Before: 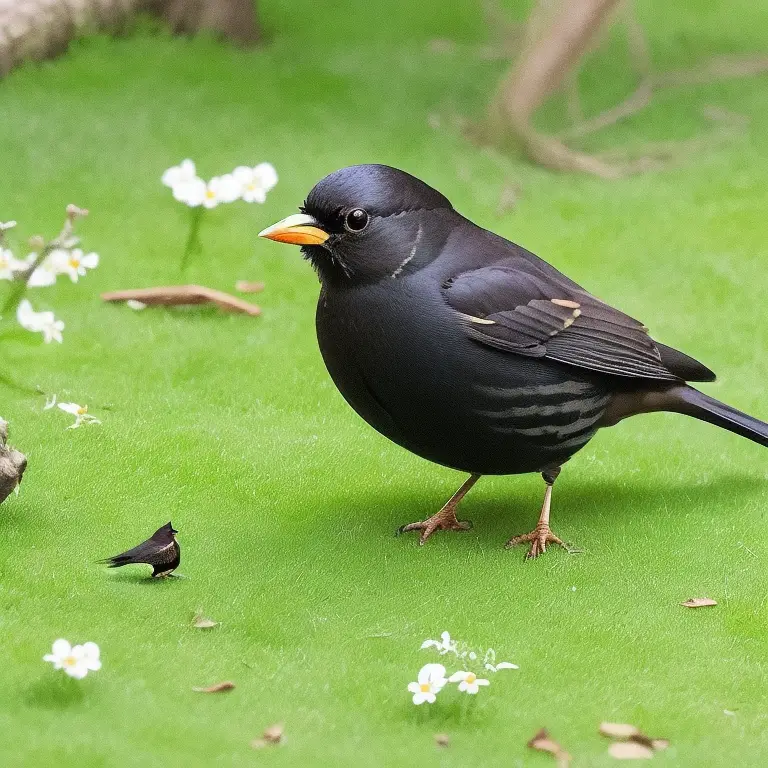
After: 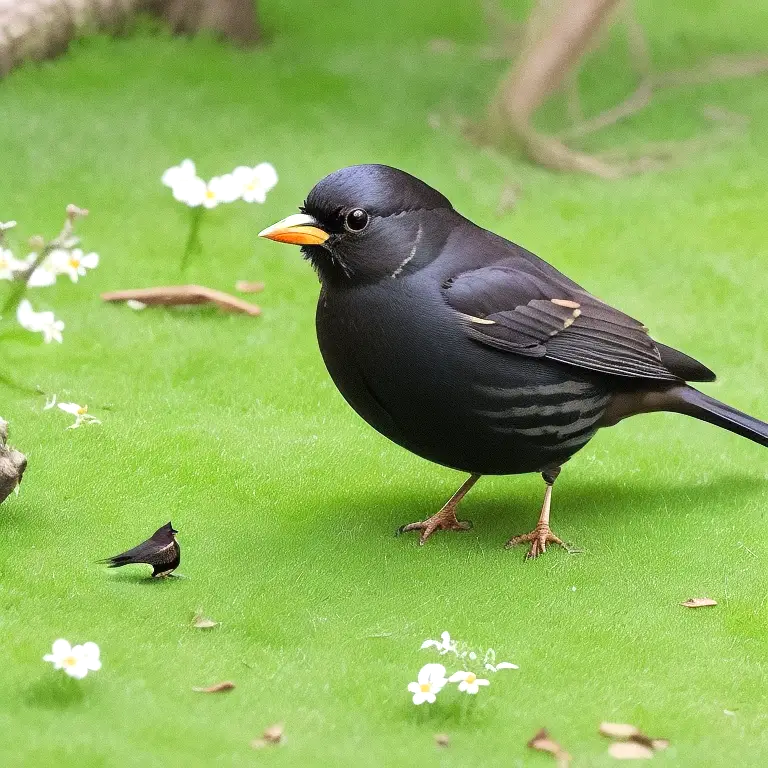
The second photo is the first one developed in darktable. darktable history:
levels: white 90.65%, levels [0, 0.476, 0.951]
